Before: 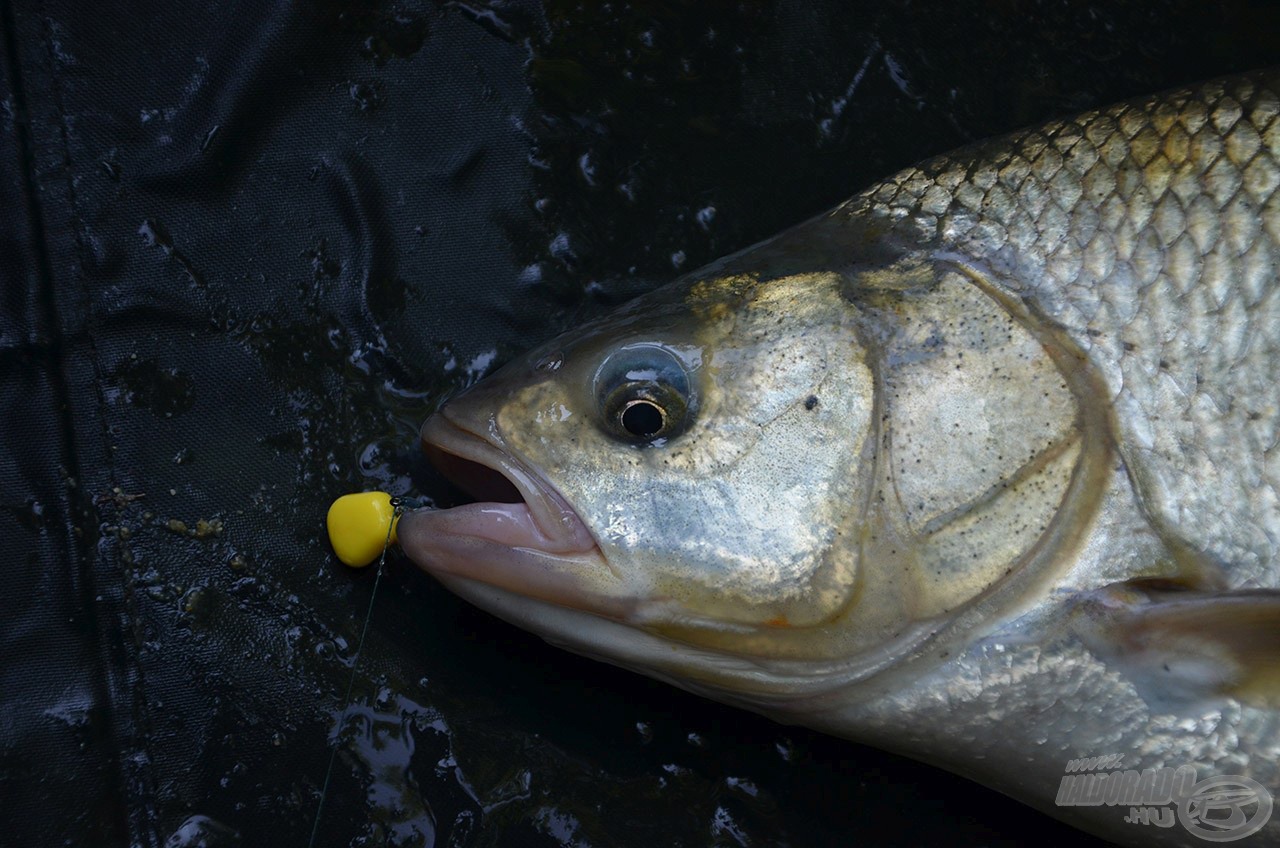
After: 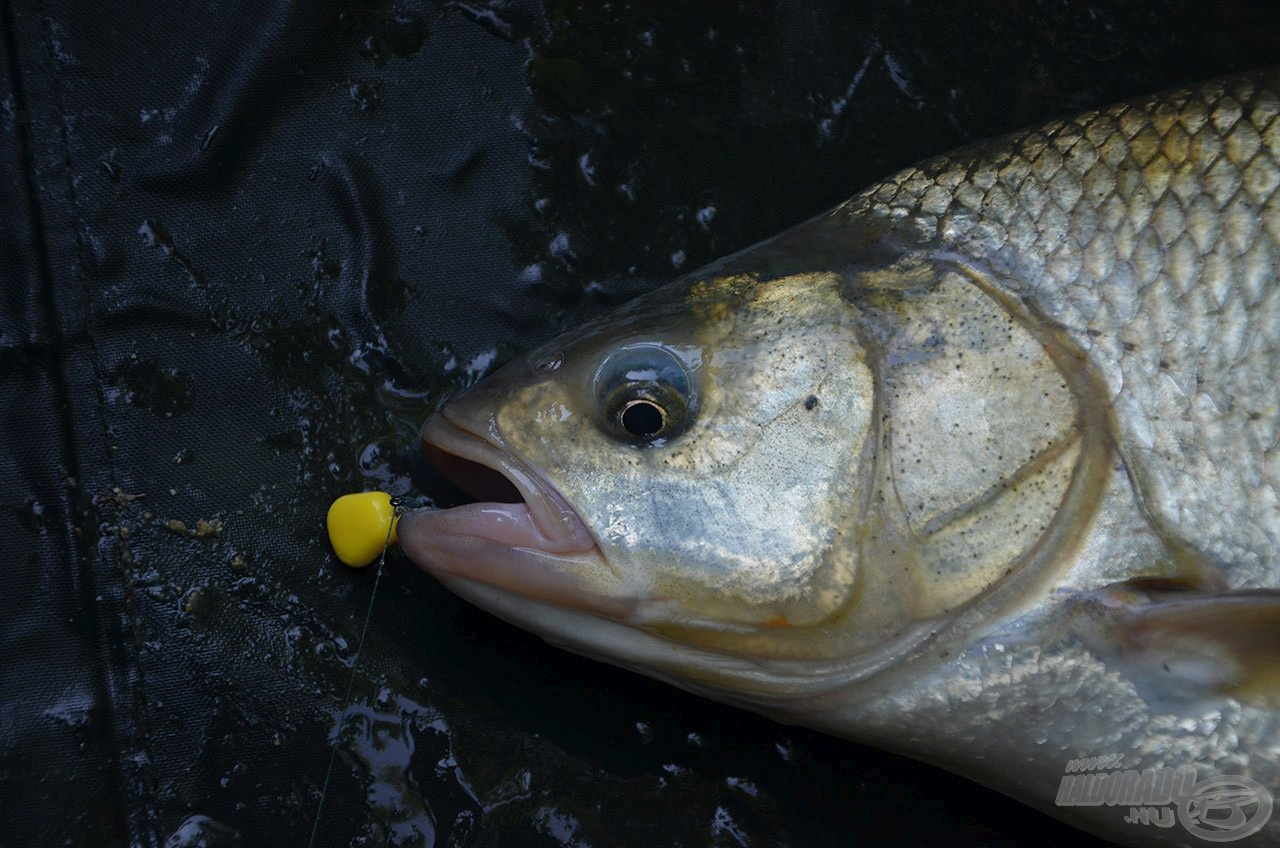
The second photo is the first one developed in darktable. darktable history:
shadows and highlights: shadows 25.54, white point adjustment -2.84, highlights -30.23
